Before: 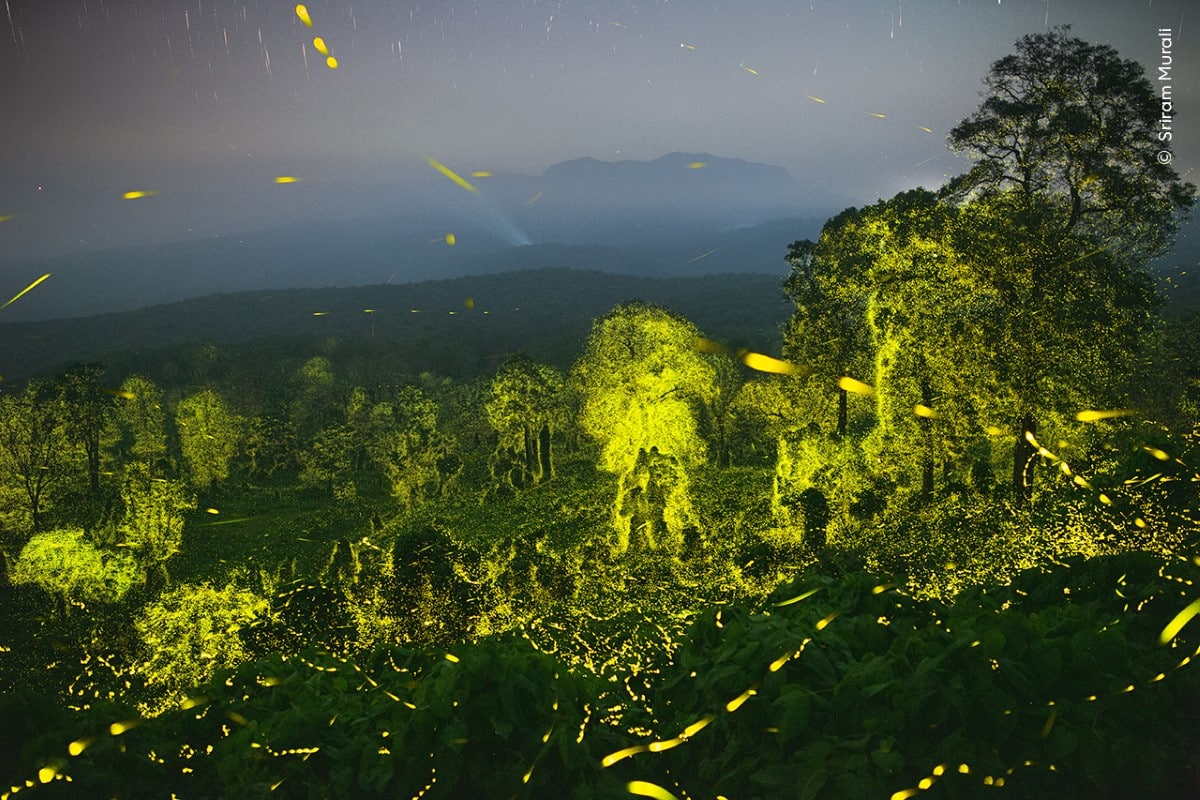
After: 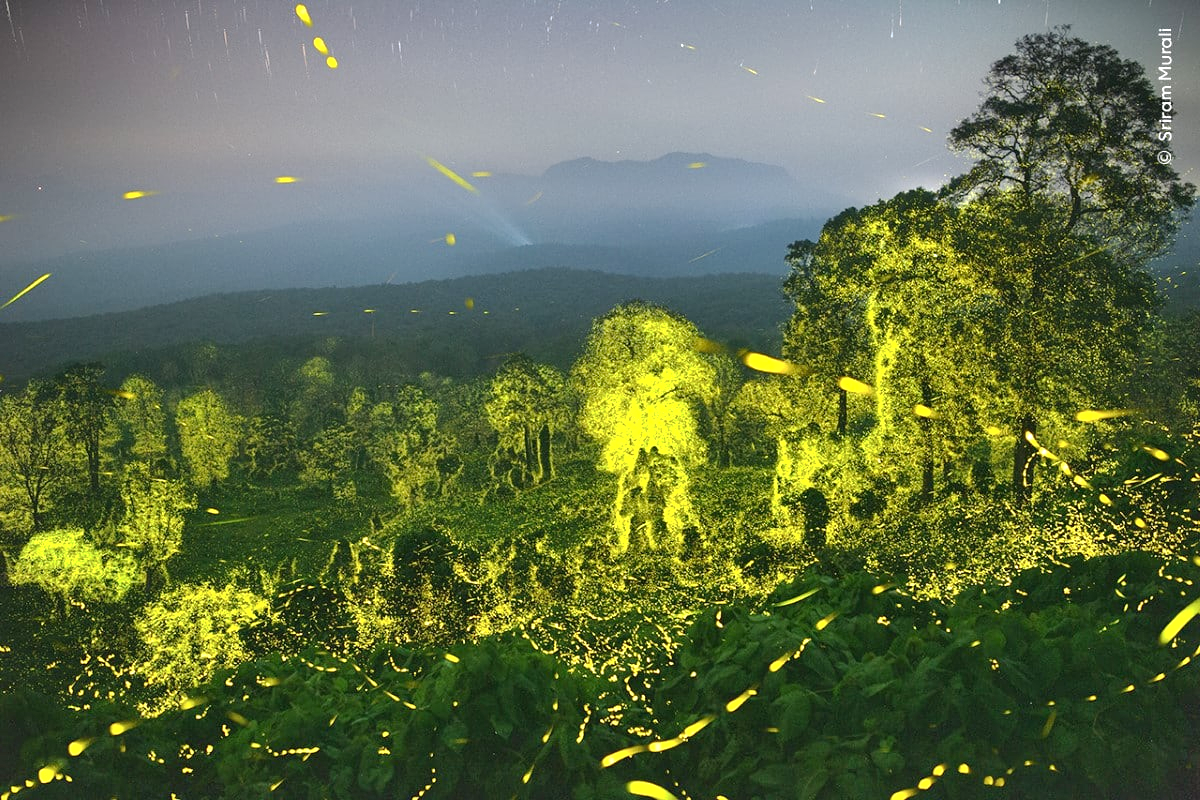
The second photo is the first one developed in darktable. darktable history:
shadows and highlights: radius 108.69, shadows 45.42, highlights -67.06, low approximation 0.01, soften with gaussian
base curve: curves: ch0 [(0, 0) (0.235, 0.266) (0.503, 0.496) (0.786, 0.72) (1, 1)], preserve colors none
exposure: exposure 0.74 EV, compensate highlight preservation false
